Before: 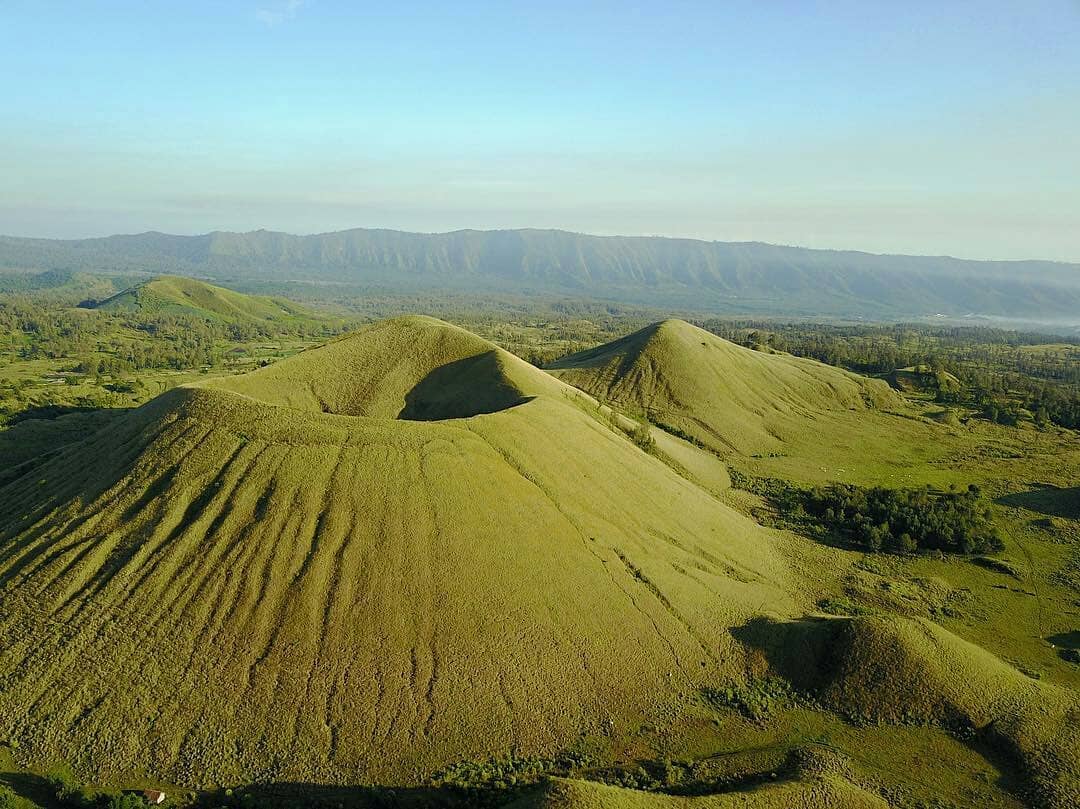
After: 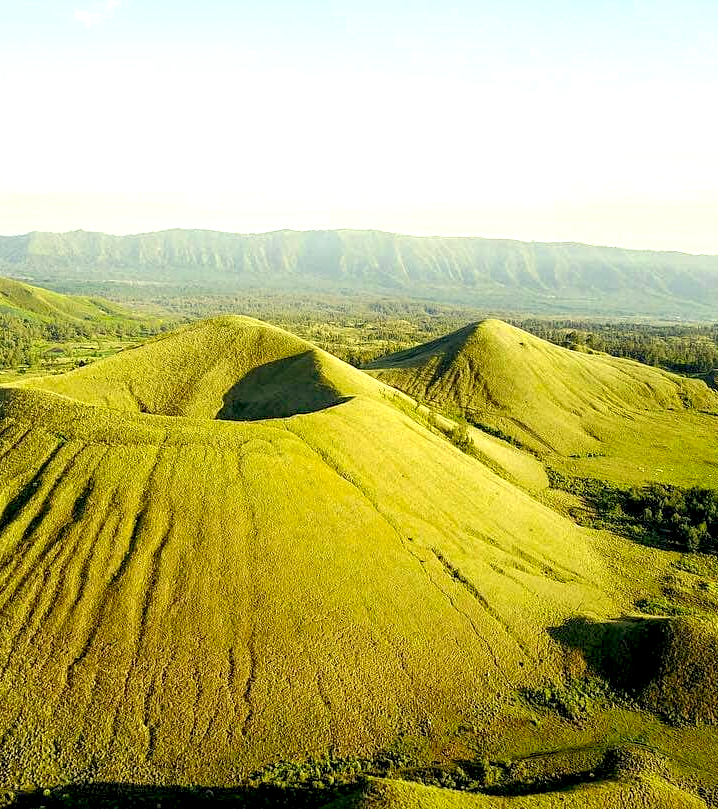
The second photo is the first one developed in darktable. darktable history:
exposure: black level correction 0.008, exposure 0.979 EV, compensate highlight preservation false
color correction: highlights a* 1.39, highlights b* 17.83
local contrast: detail 130%
crop: left 16.899%, right 16.556%
